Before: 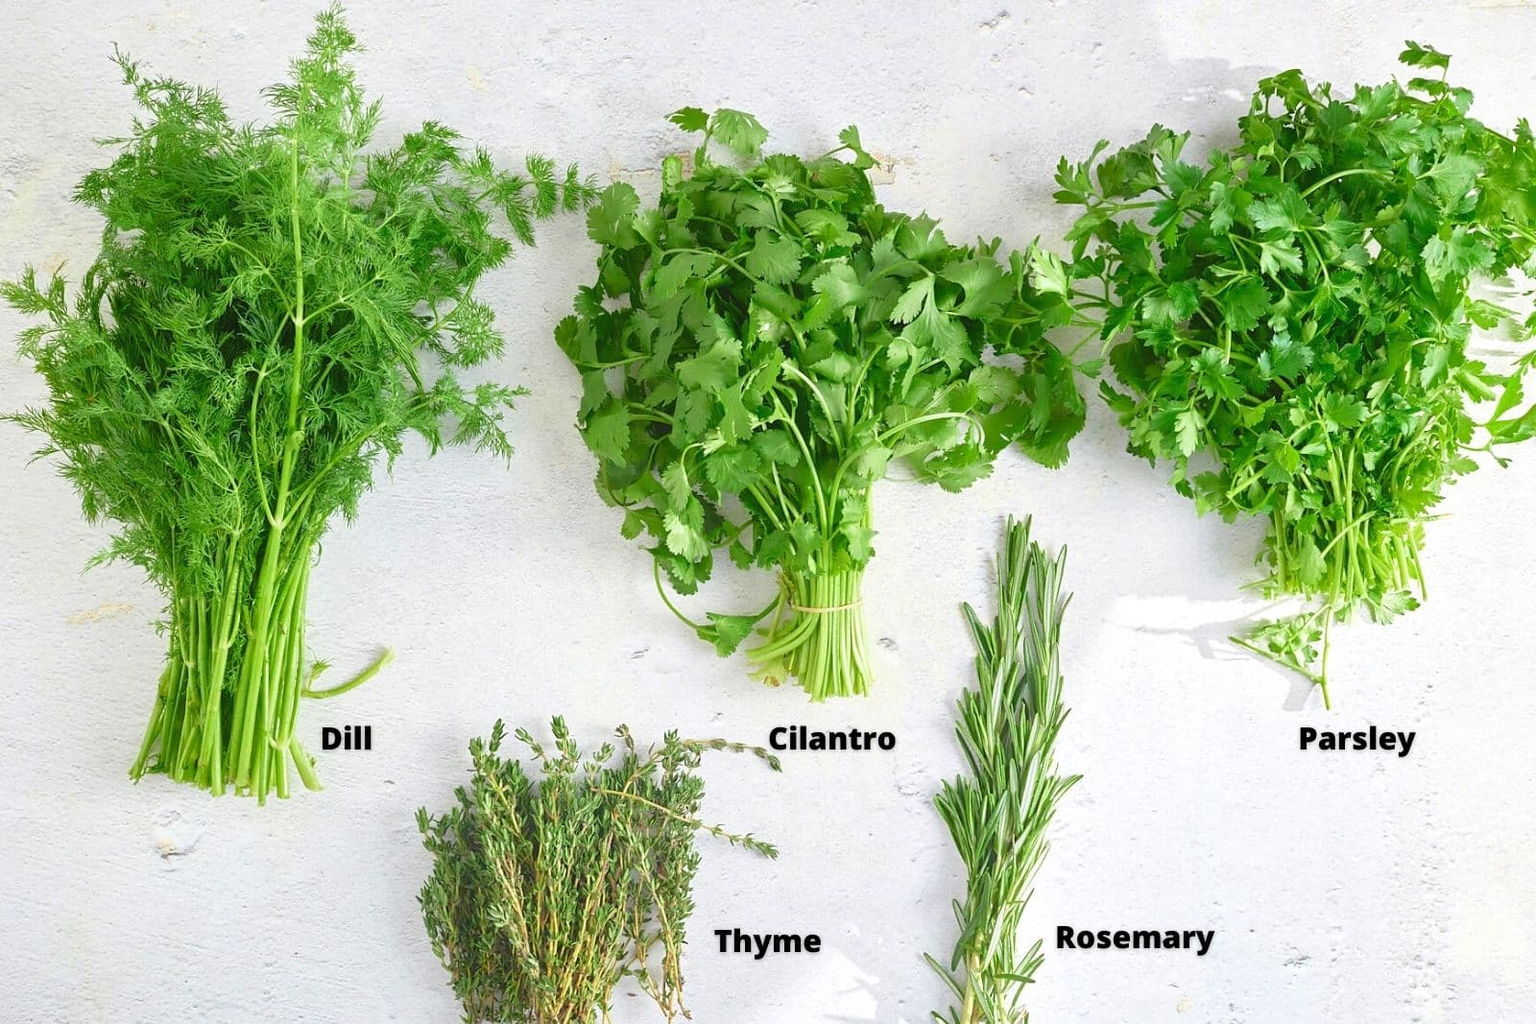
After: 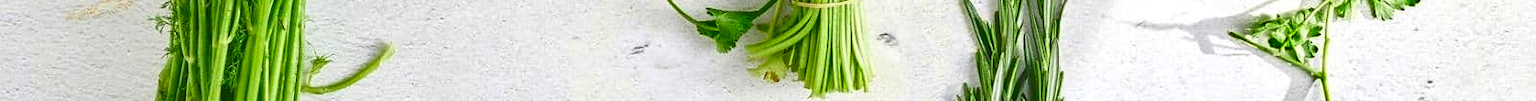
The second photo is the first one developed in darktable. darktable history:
crop and rotate: top 59.084%, bottom 30.916%
shadows and highlights: soften with gaussian
